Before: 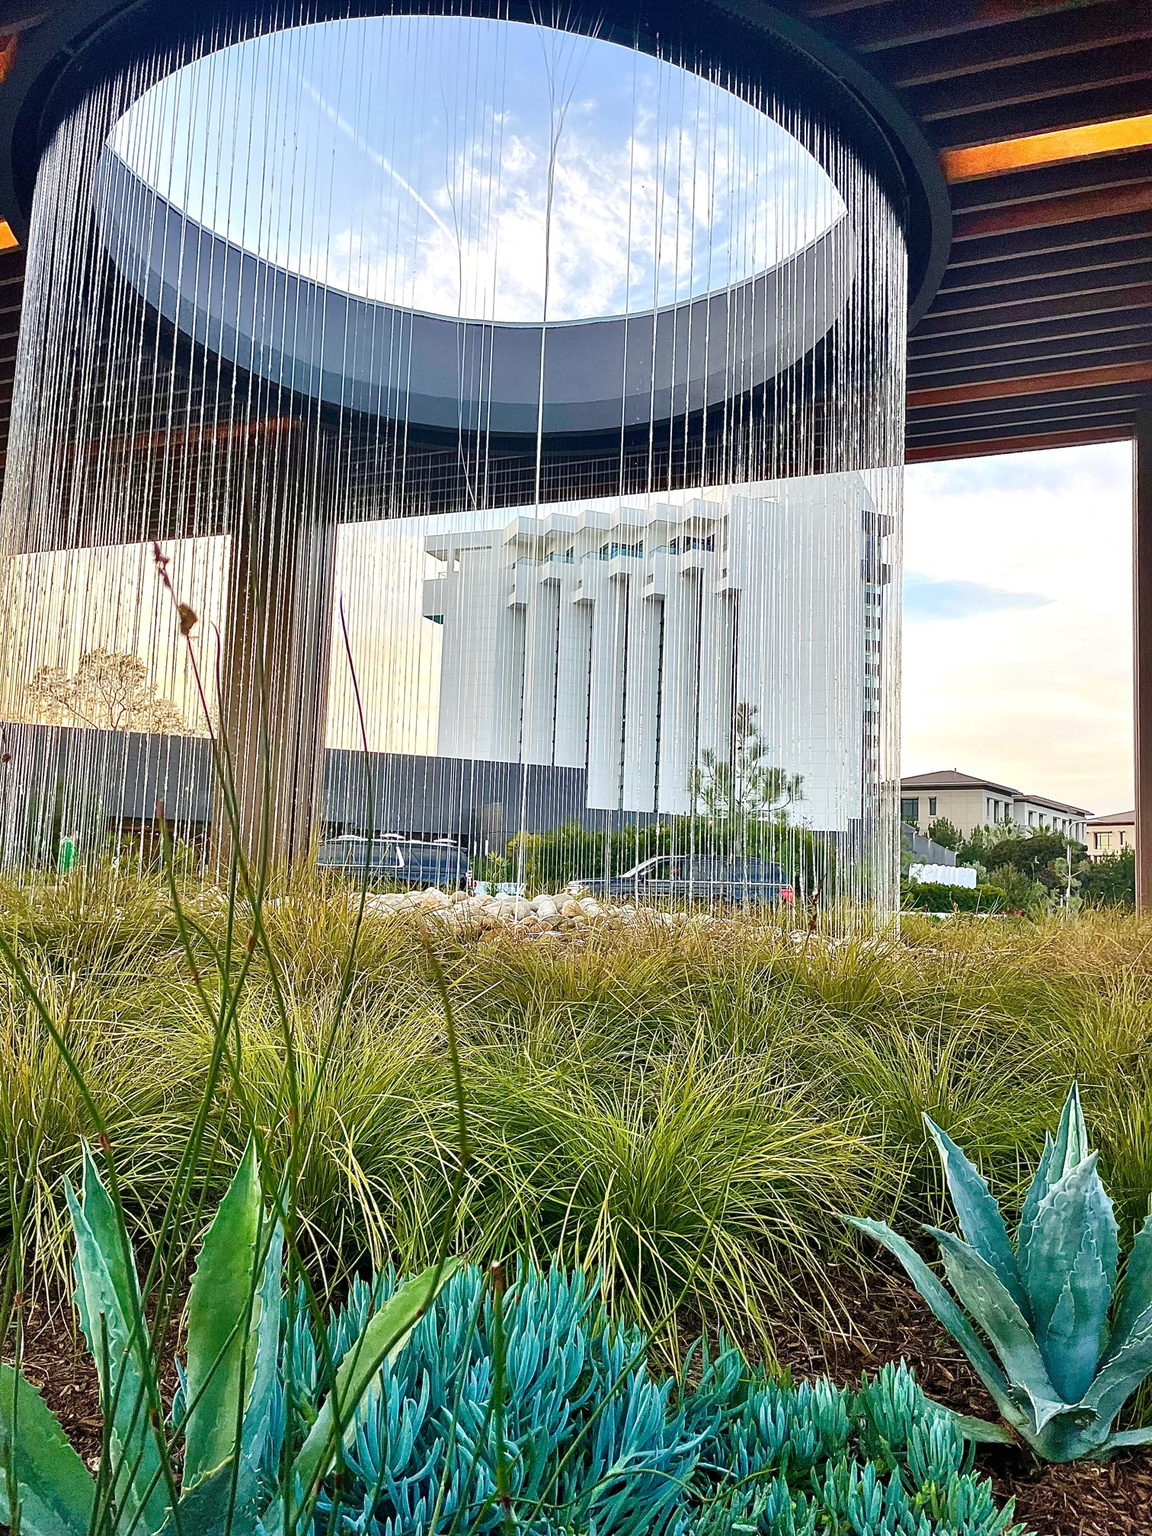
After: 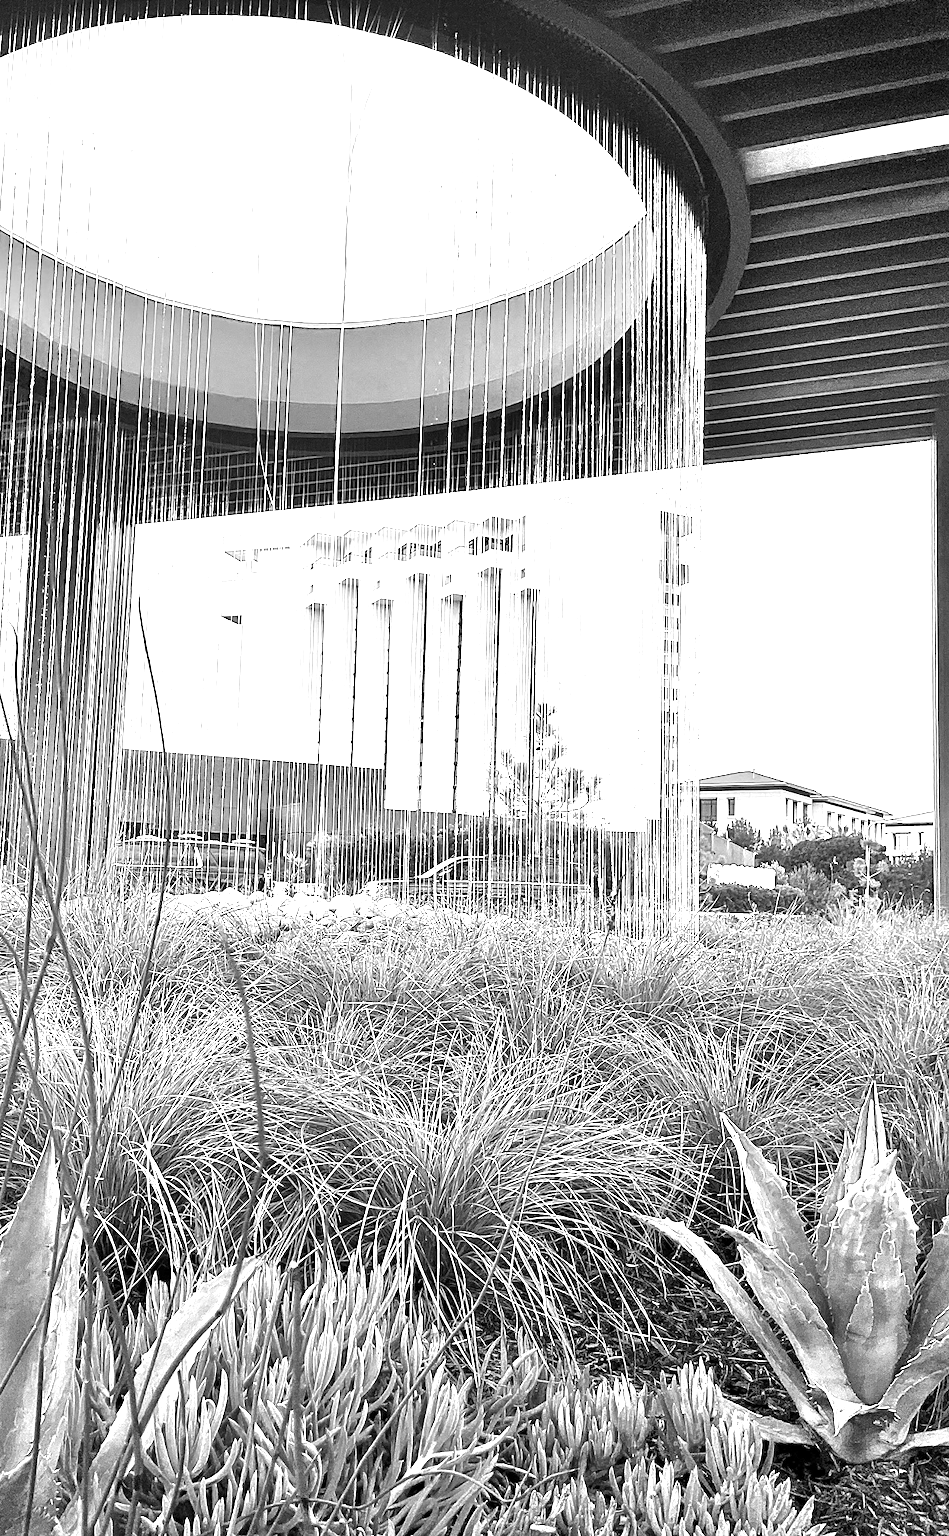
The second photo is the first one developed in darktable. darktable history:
crop: left 17.582%, bottom 0.031%
exposure: black level correction 0.001, exposure 1.398 EV, compensate exposure bias true, compensate highlight preservation false
monochrome: on, module defaults
